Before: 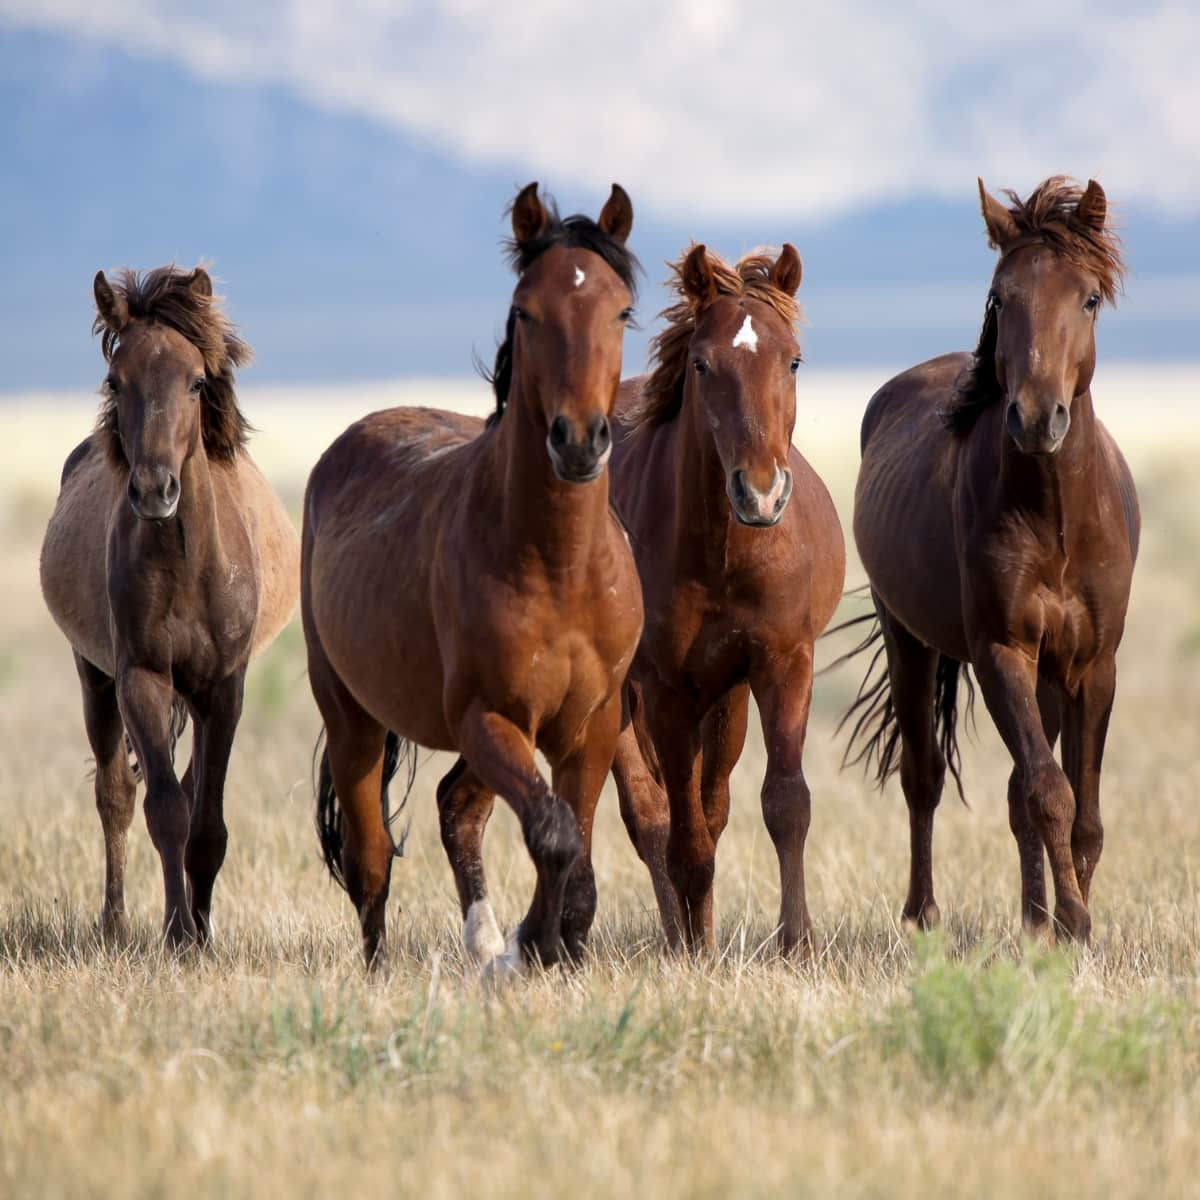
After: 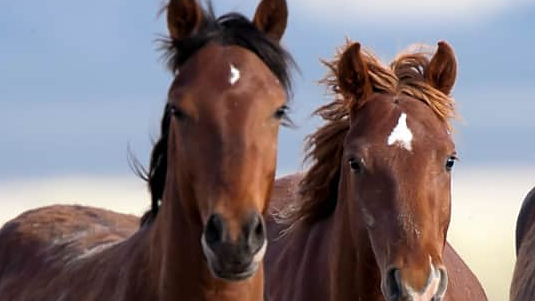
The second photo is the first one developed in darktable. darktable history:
sharpen: radius 1.433, amount 0.4, threshold 1.447
crop: left 28.759%, top 16.839%, right 26.59%, bottom 58.025%
